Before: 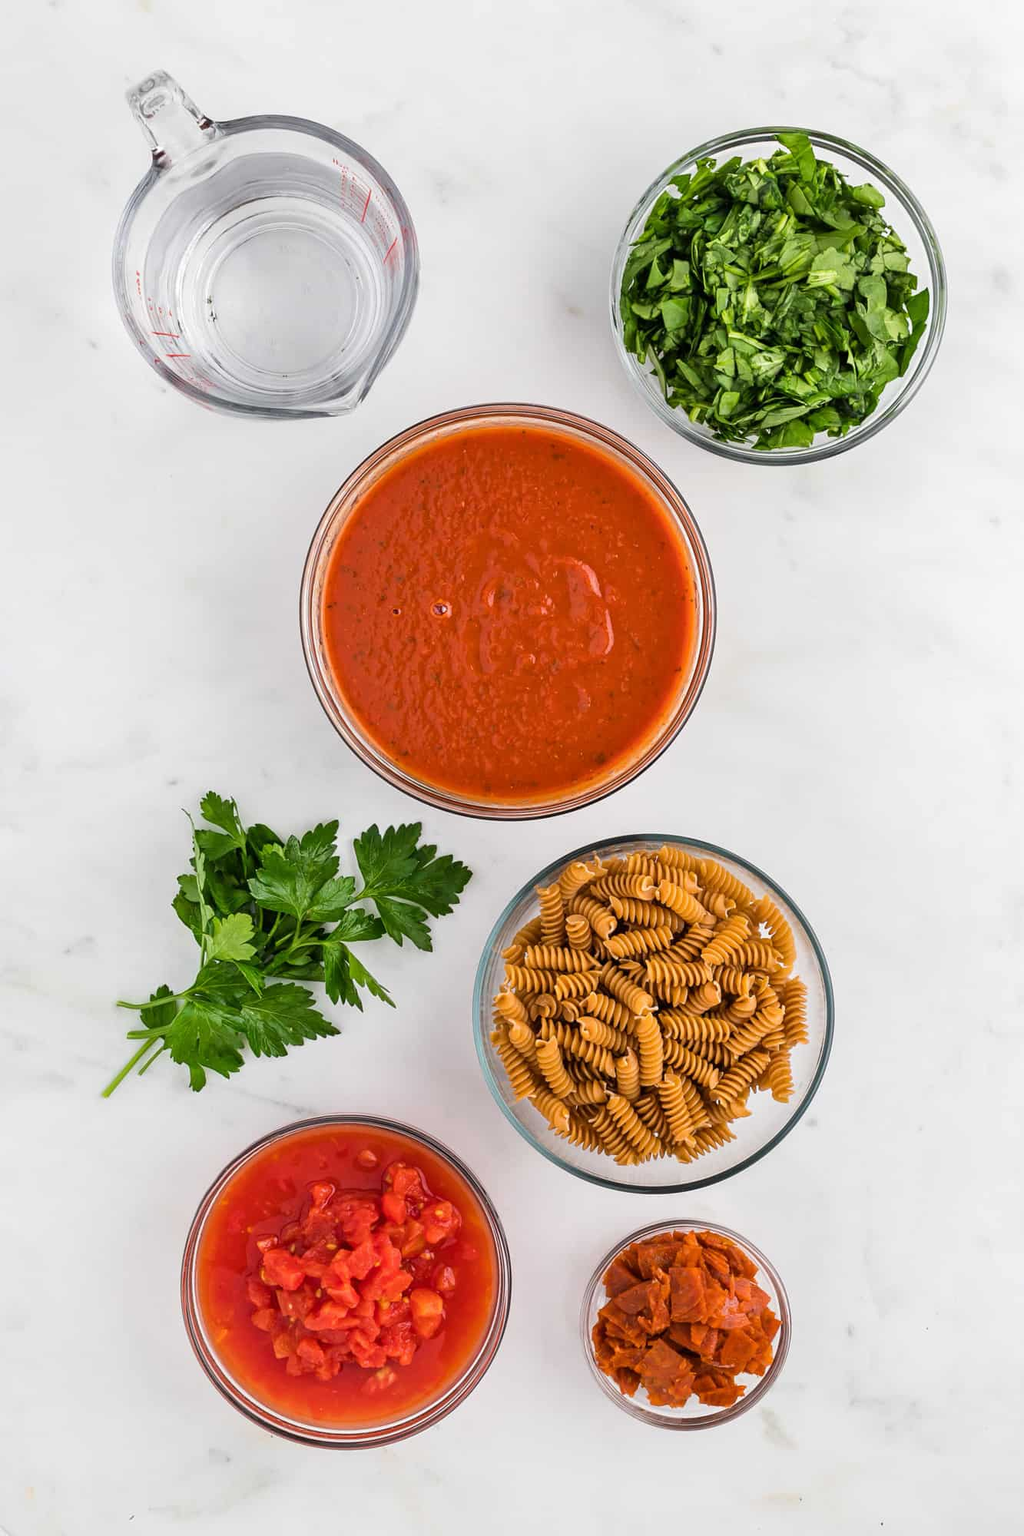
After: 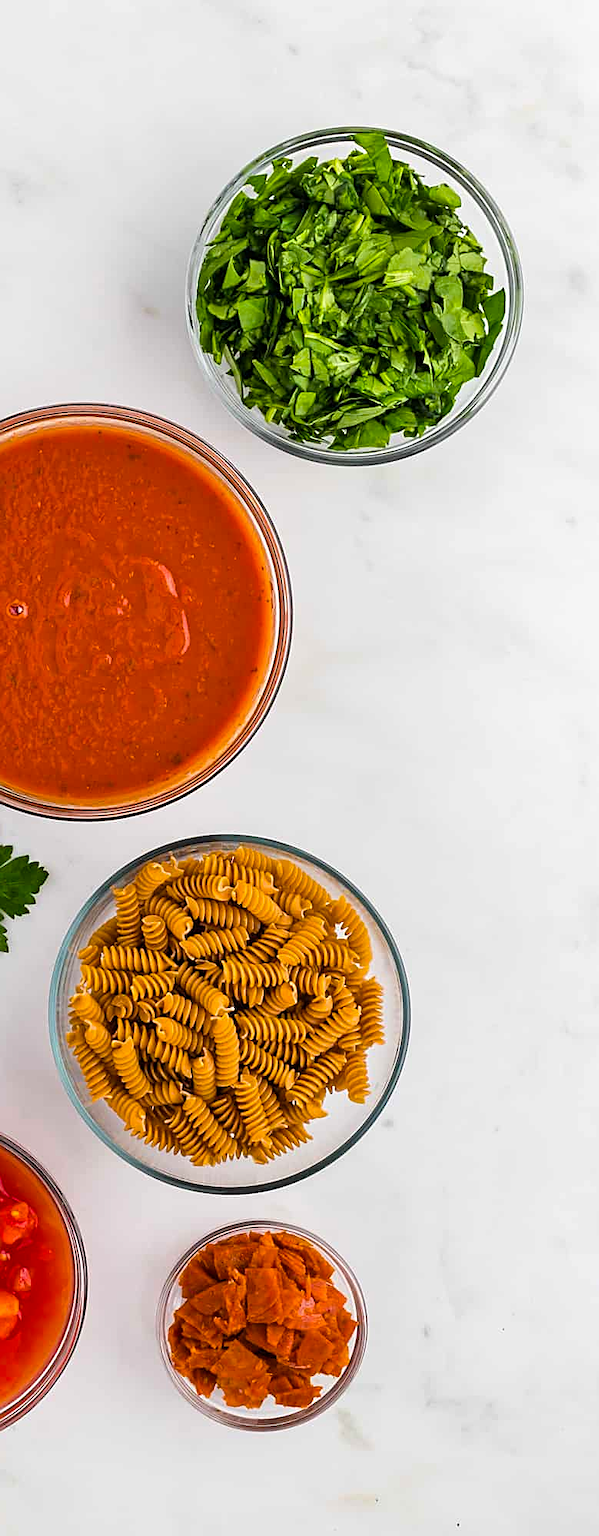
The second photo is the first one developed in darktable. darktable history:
sharpen: on, module defaults
crop: left 41.421%
color balance rgb: perceptual saturation grading › global saturation 30.975%
